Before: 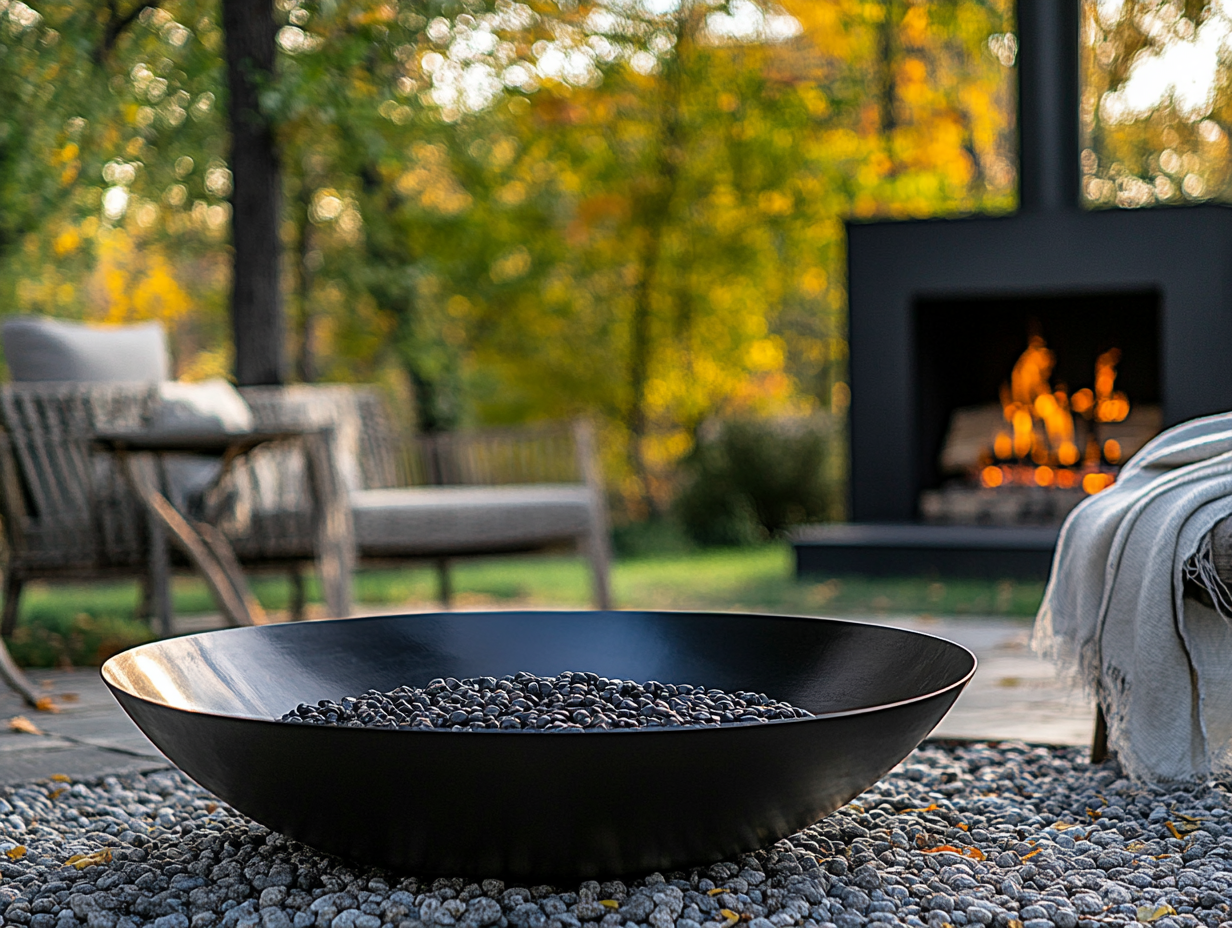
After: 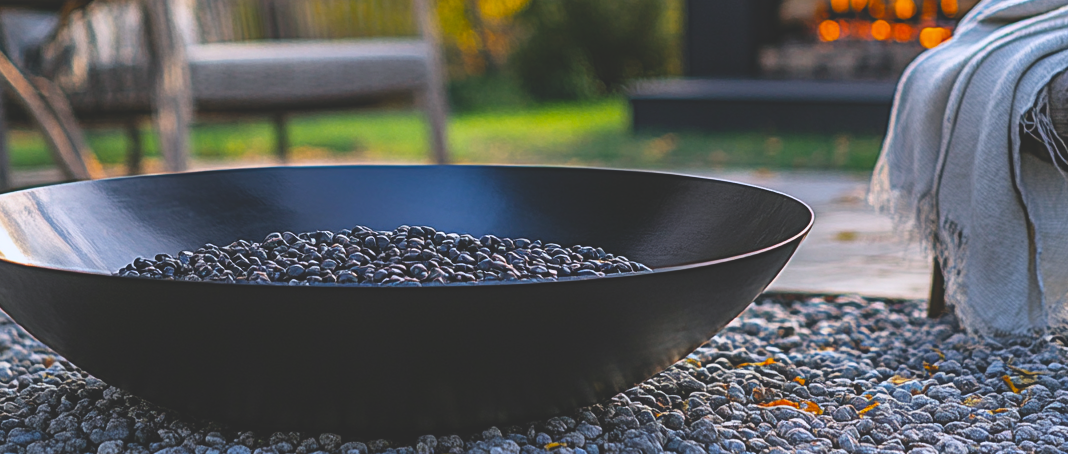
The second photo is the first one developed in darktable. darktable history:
exposure: black level correction -0.025, exposure -0.117 EV, compensate highlight preservation false
color balance rgb: perceptual saturation grading › global saturation 30%, global vibrance 20%
crop and rotate: left 13.306%, top 48.129%, bottom 2.928%
white balance: red 0.984, blue 1.059
